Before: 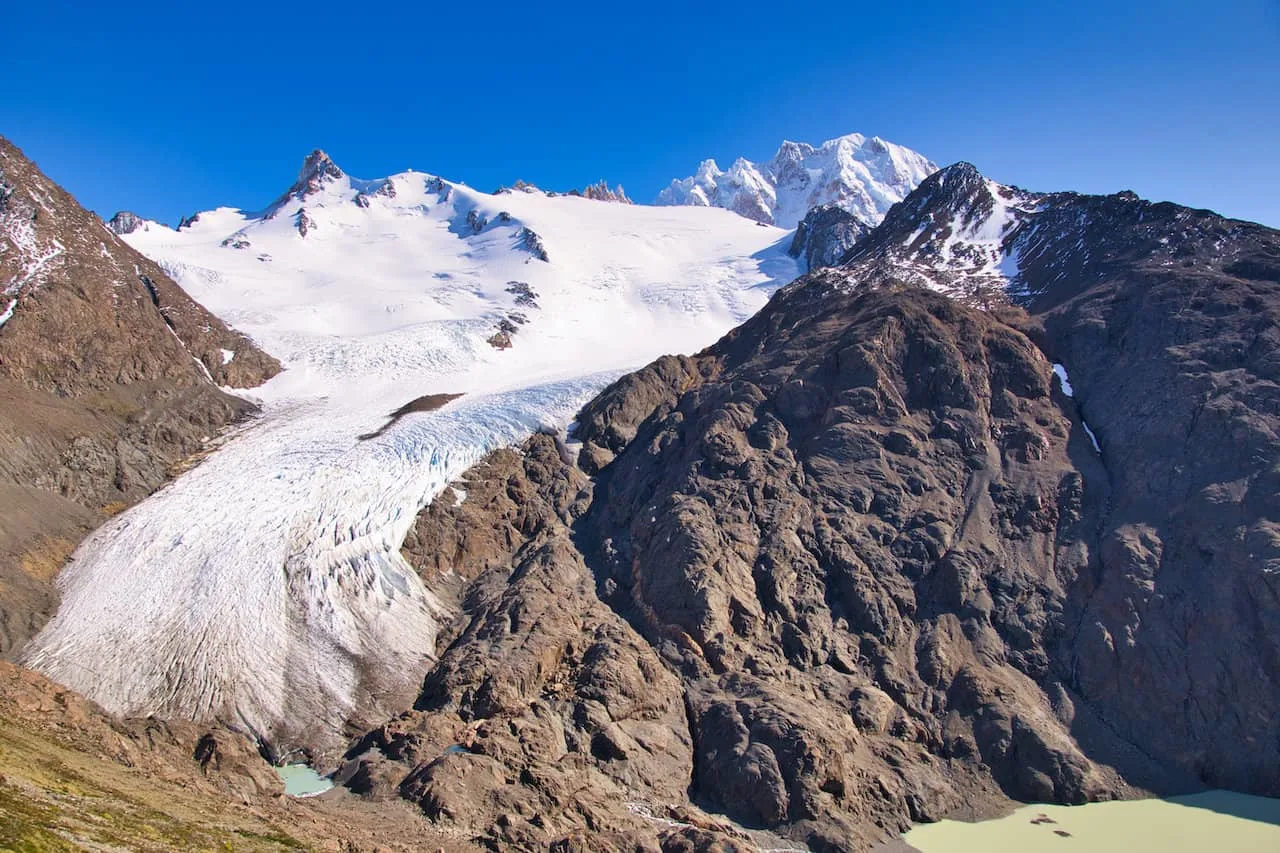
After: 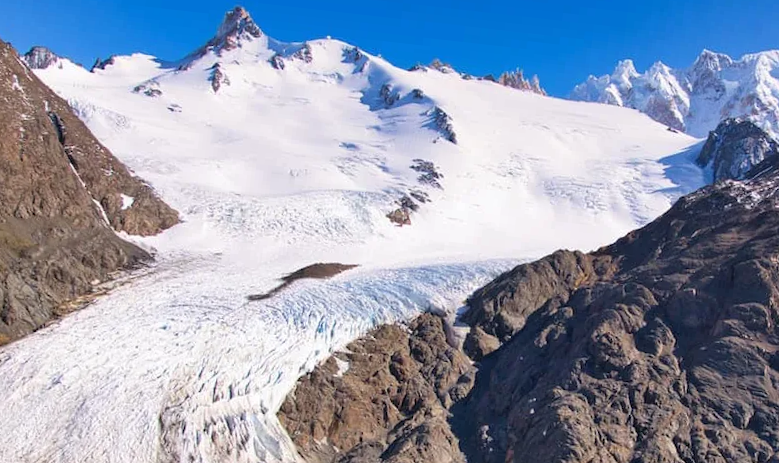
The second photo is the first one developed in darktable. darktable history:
crop and rotate: angle -6.37°, left 2.111%, top 6.896%, right 27.206%, bottom 30.075%
